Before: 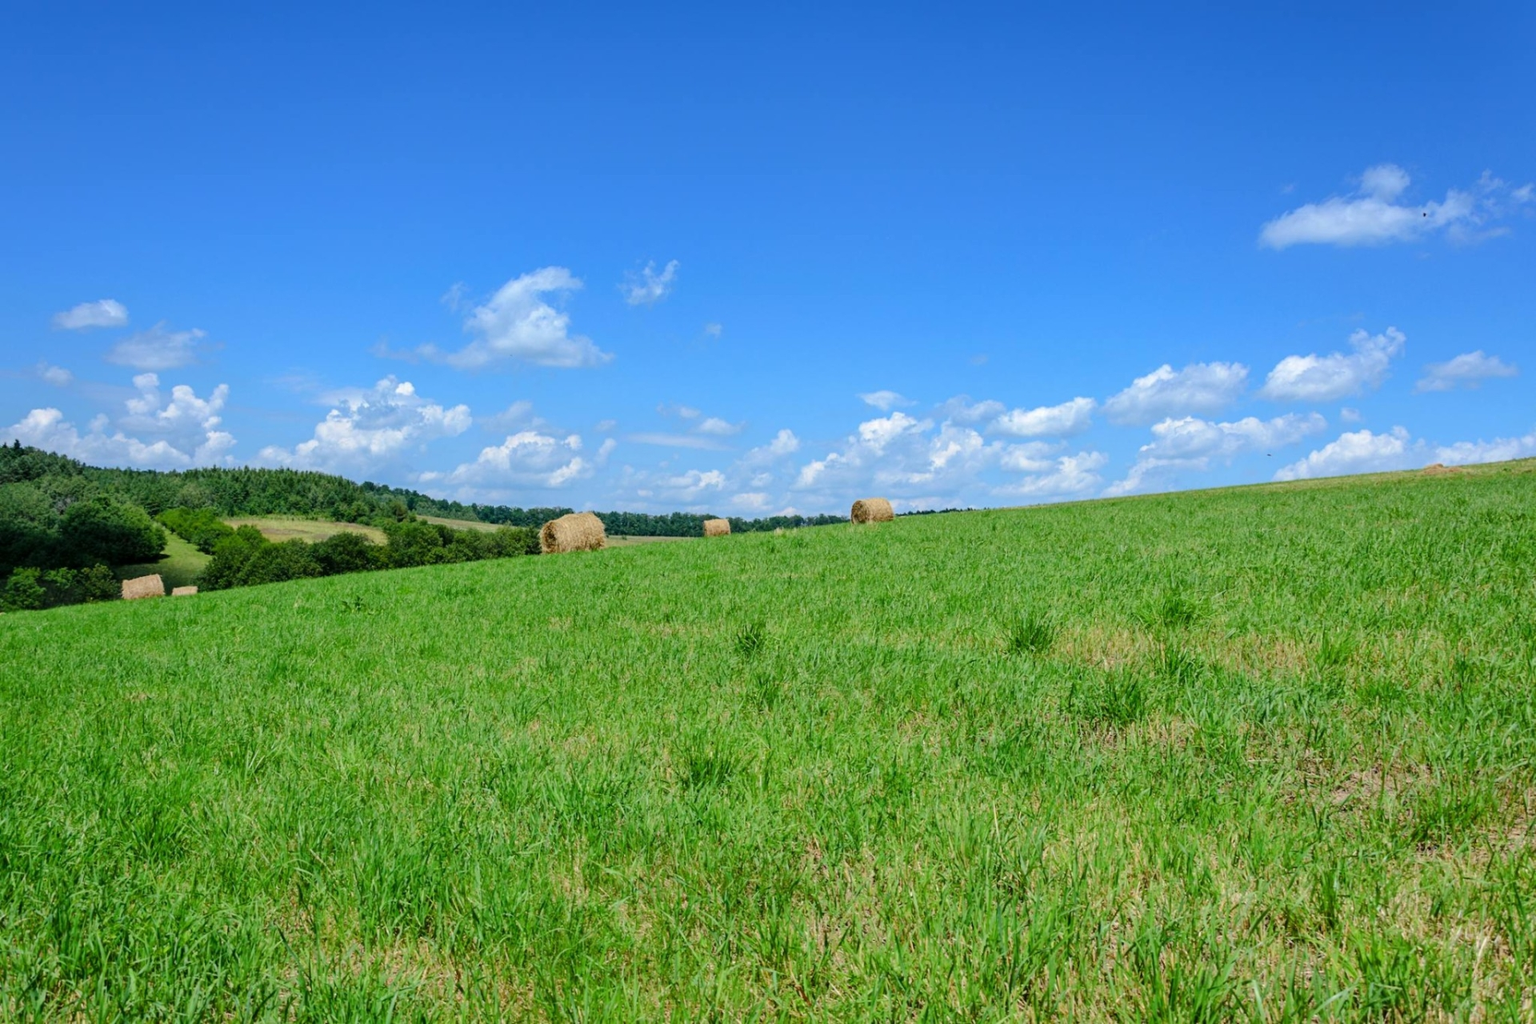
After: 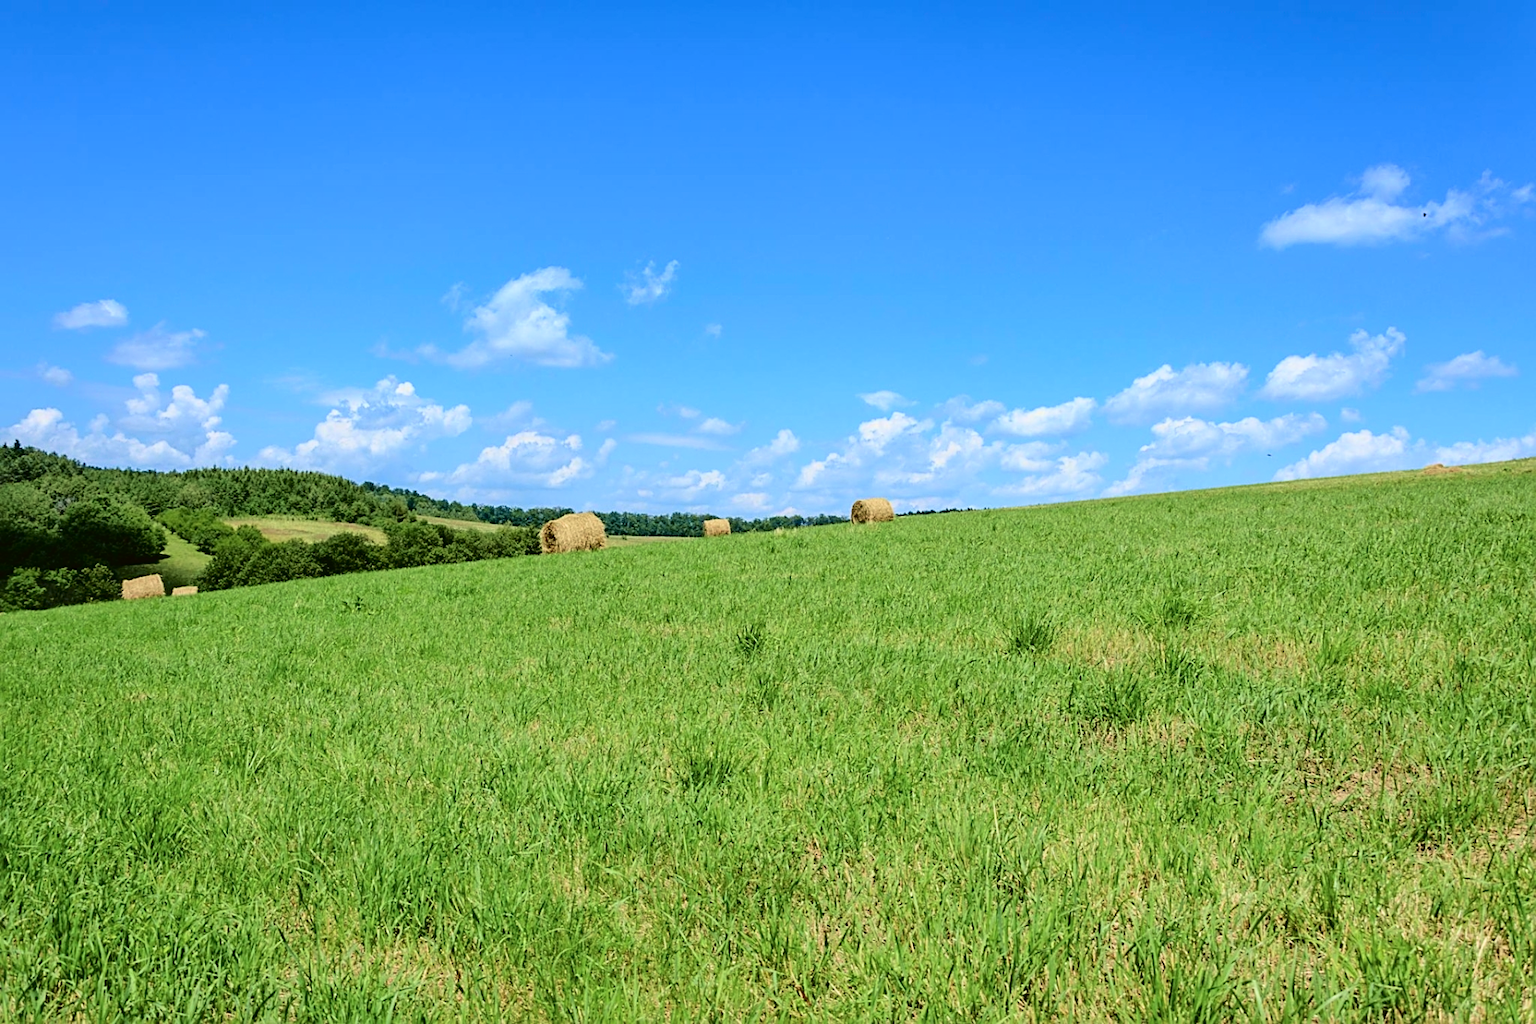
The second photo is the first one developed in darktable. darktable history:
tone equalizer: on, module defaults
exposure: compensate highlight preservation false
velvia: on, module defaults
sharpen: on, module defaults
tone curve: curves: ch0 [(0, 0.021) (0.049, 0.044) (0.152, 0.14) (0.328, 0.377) (0.473, 0.543) (0.641, 0.705) (0.85, 0.894) (1, 0.969)]; ch1 [(0, 0) (0.302, 0.331) (0.427, 0.433) (0.472, 0.47) (0.502, 0.503) (0.527, 0.524) (0.564, 0.591) (0.602, 0.632) (0.677, 0.701) (0.859, 0.885) (1, 1)]; ch2 [(0, 0) (0.33, 0.301) (0.447, 0.44) (0.487, 0.496) (0.502, 0.516) (0.535, 0.563) (0.565, 0.6) (0.618, 0.629) (1, 1)], color space Lab, independent channels, preserve colors none
